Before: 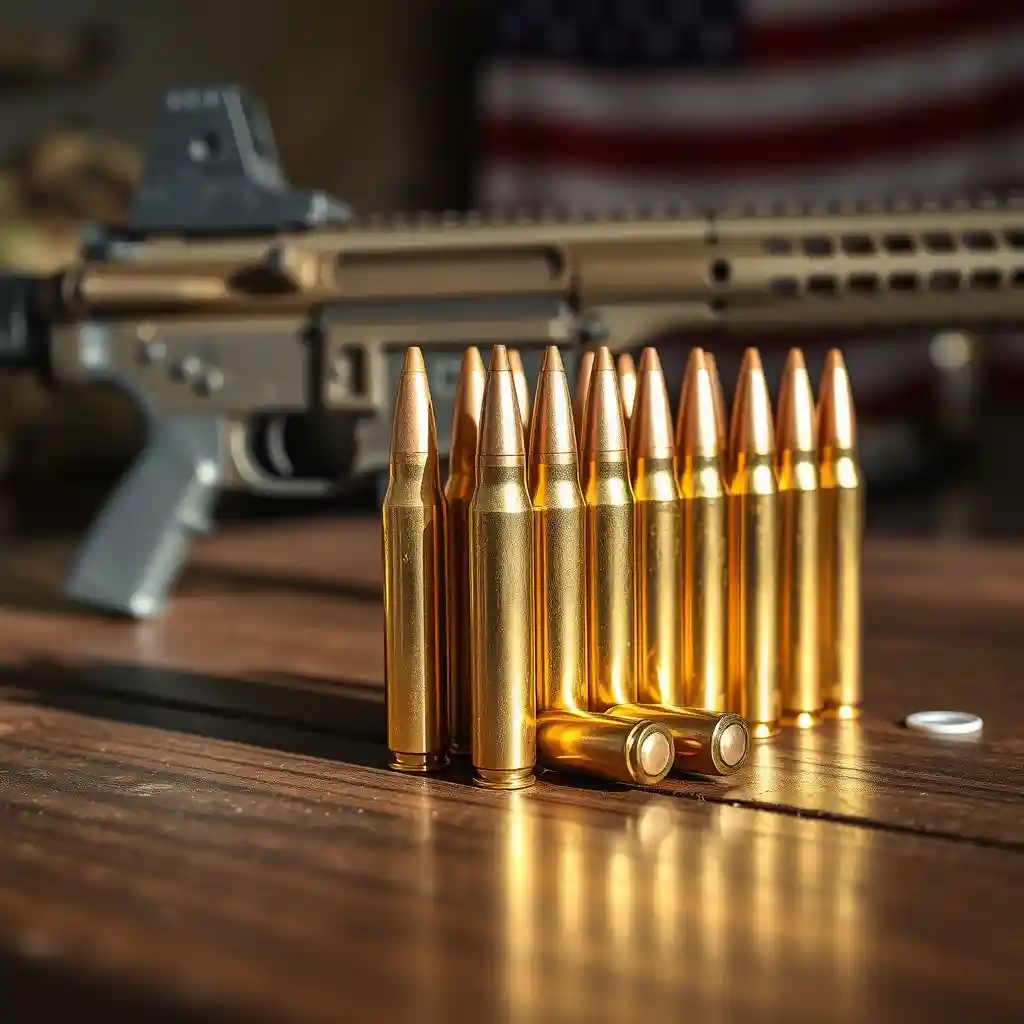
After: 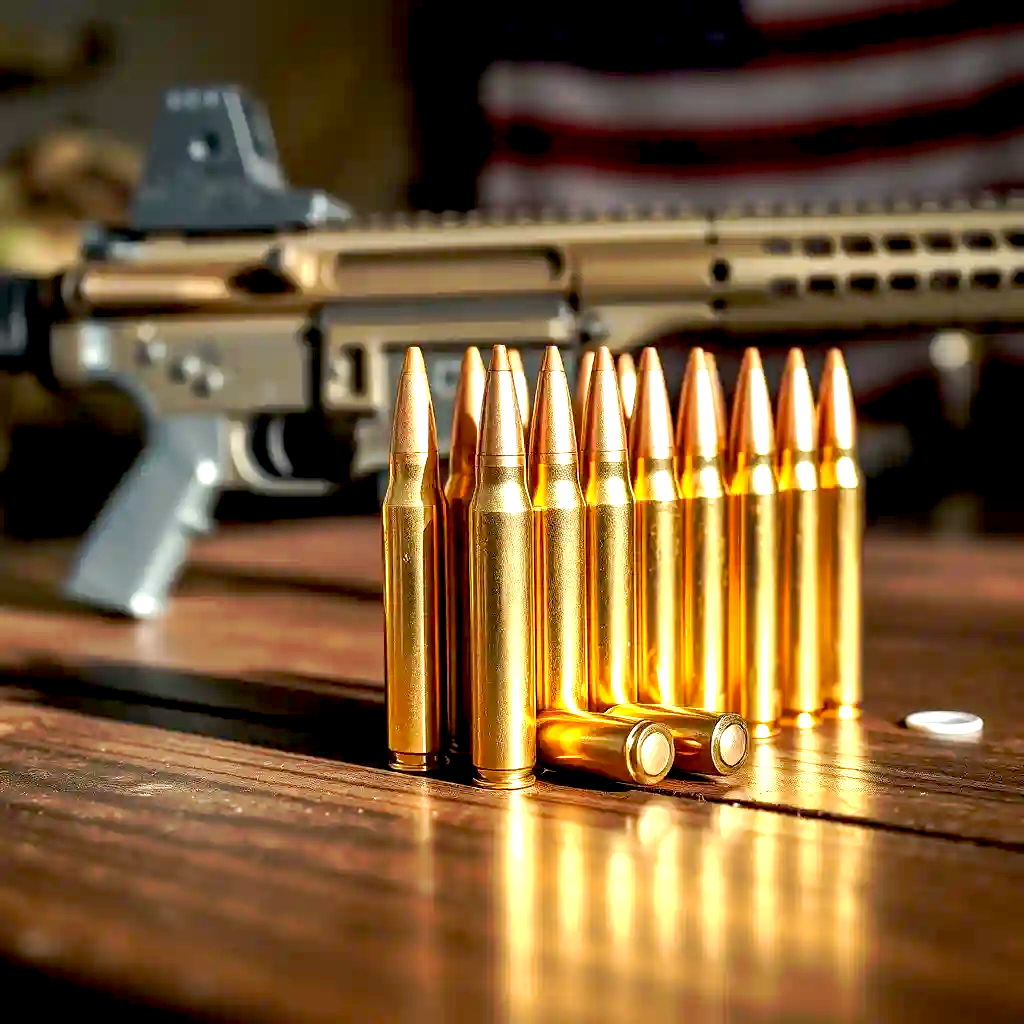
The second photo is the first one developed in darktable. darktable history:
exposure: black level correction 0.01, exposure 1 EV, compensate highlight preservation false
tone curve: curves: ch0 [(0, 0) (0.003, 0.003) (0.011, 0.011) (0.025, 0.024) (0.044, 0.043) (0.069, 0.068) (0.1, 0.098) (0.136, 0.133) (0.177, 0.173) (0.224, 0.22) (0.277, 0.271) (0.335, 0.328) (0.399, 0.39) (0.468, 0.458) (0.543, 0.563) (0.623, 0.64) (0.709, 0.722) (0.801, 0.809) (0.898, 0.902) (1, 1)], preserve colors none
